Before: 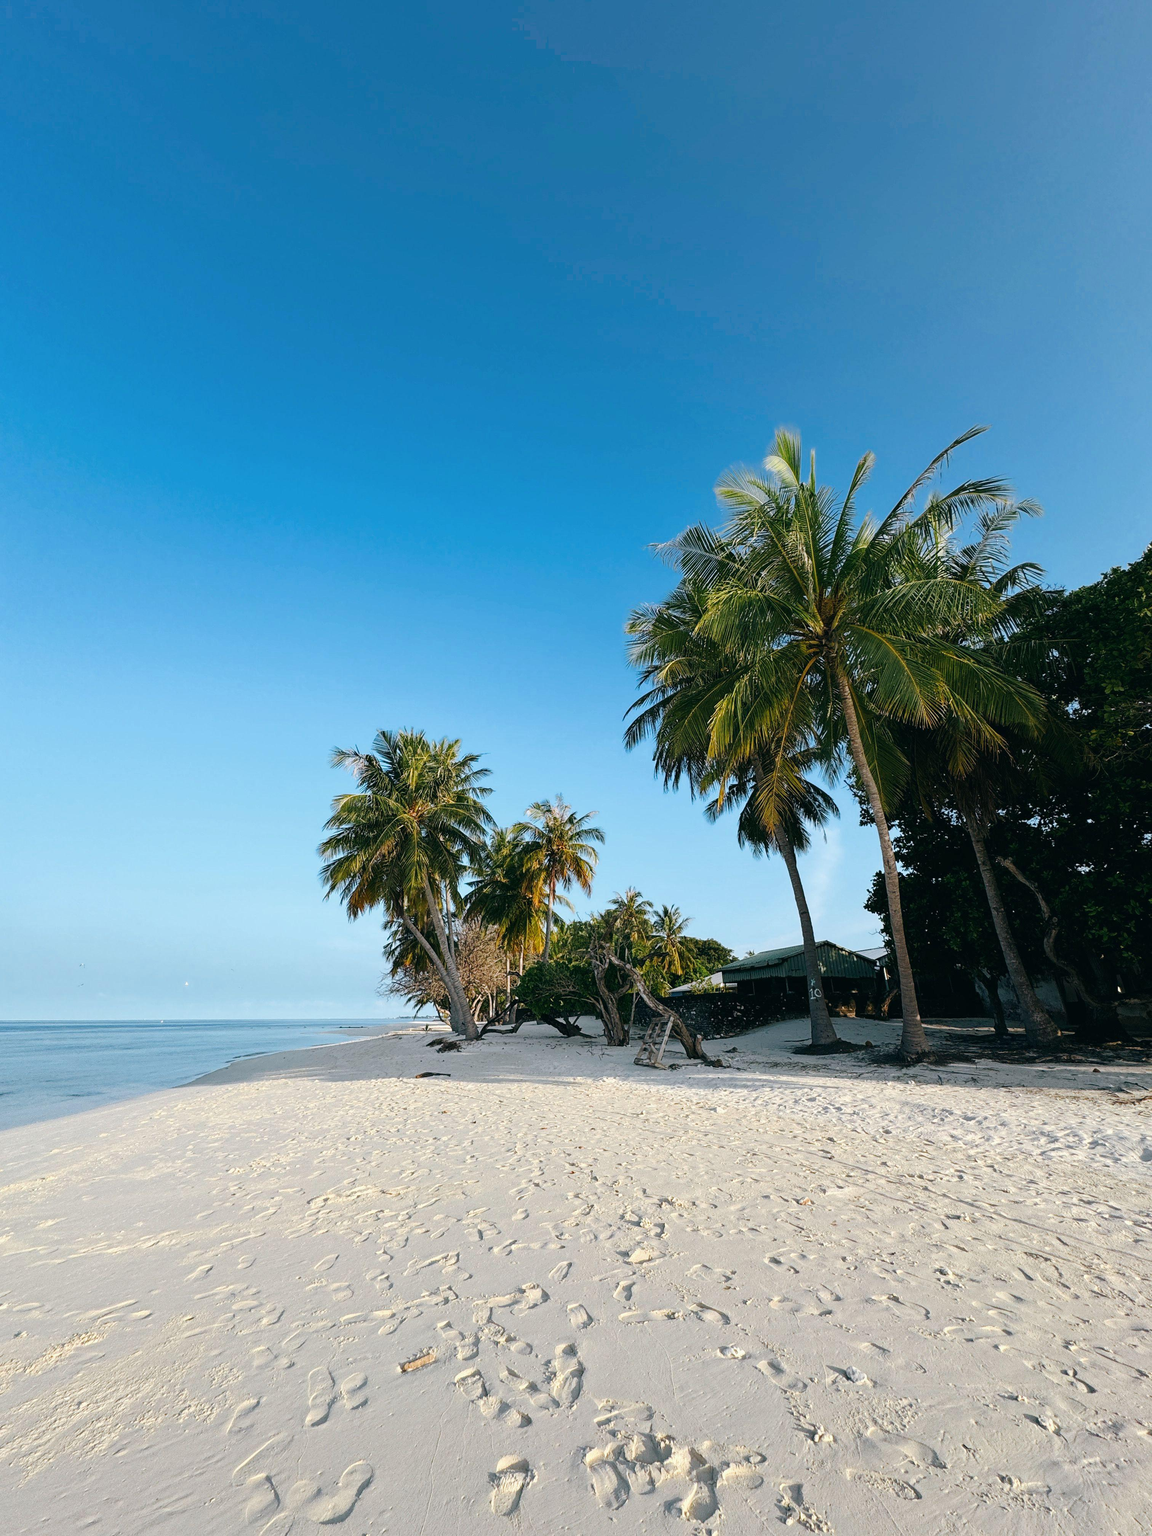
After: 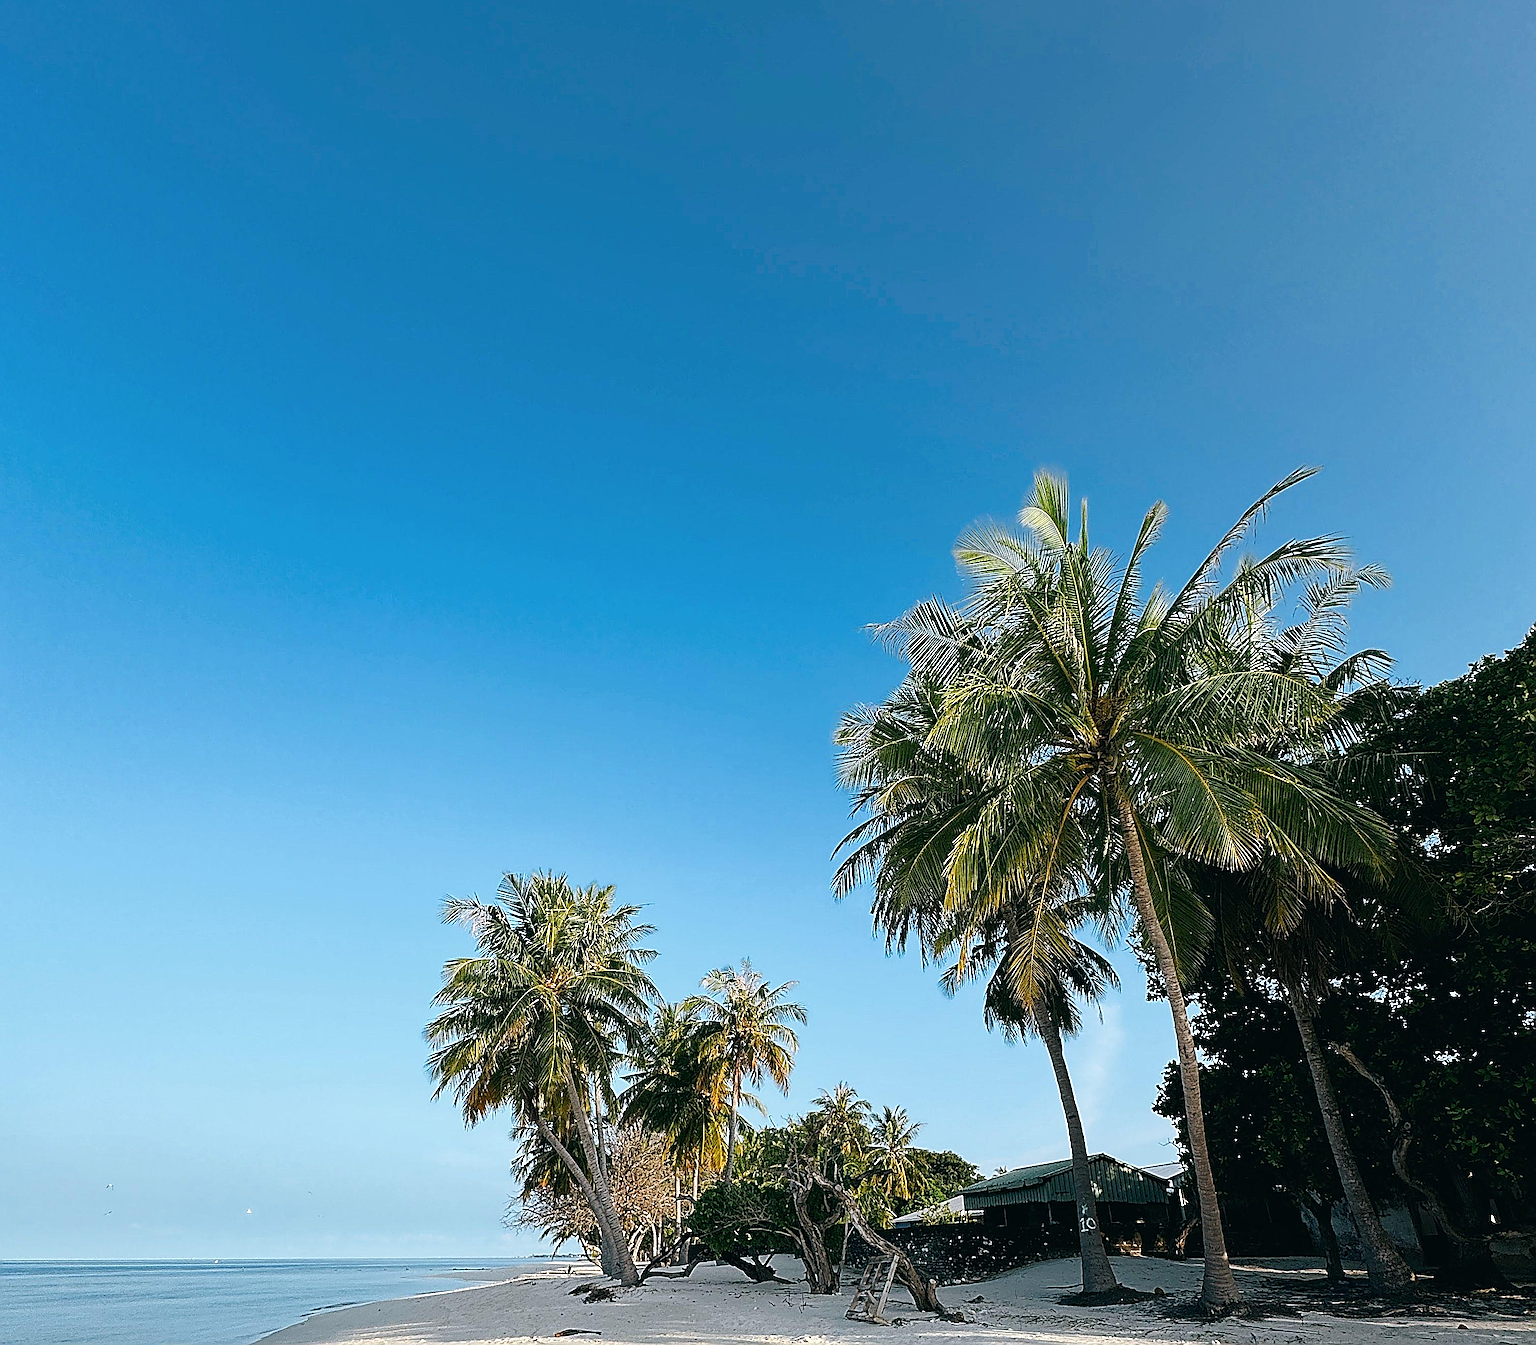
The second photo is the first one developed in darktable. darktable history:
crop and rotate: top 4.944%, bottom 29.369%
sharpen: amount 1.999
